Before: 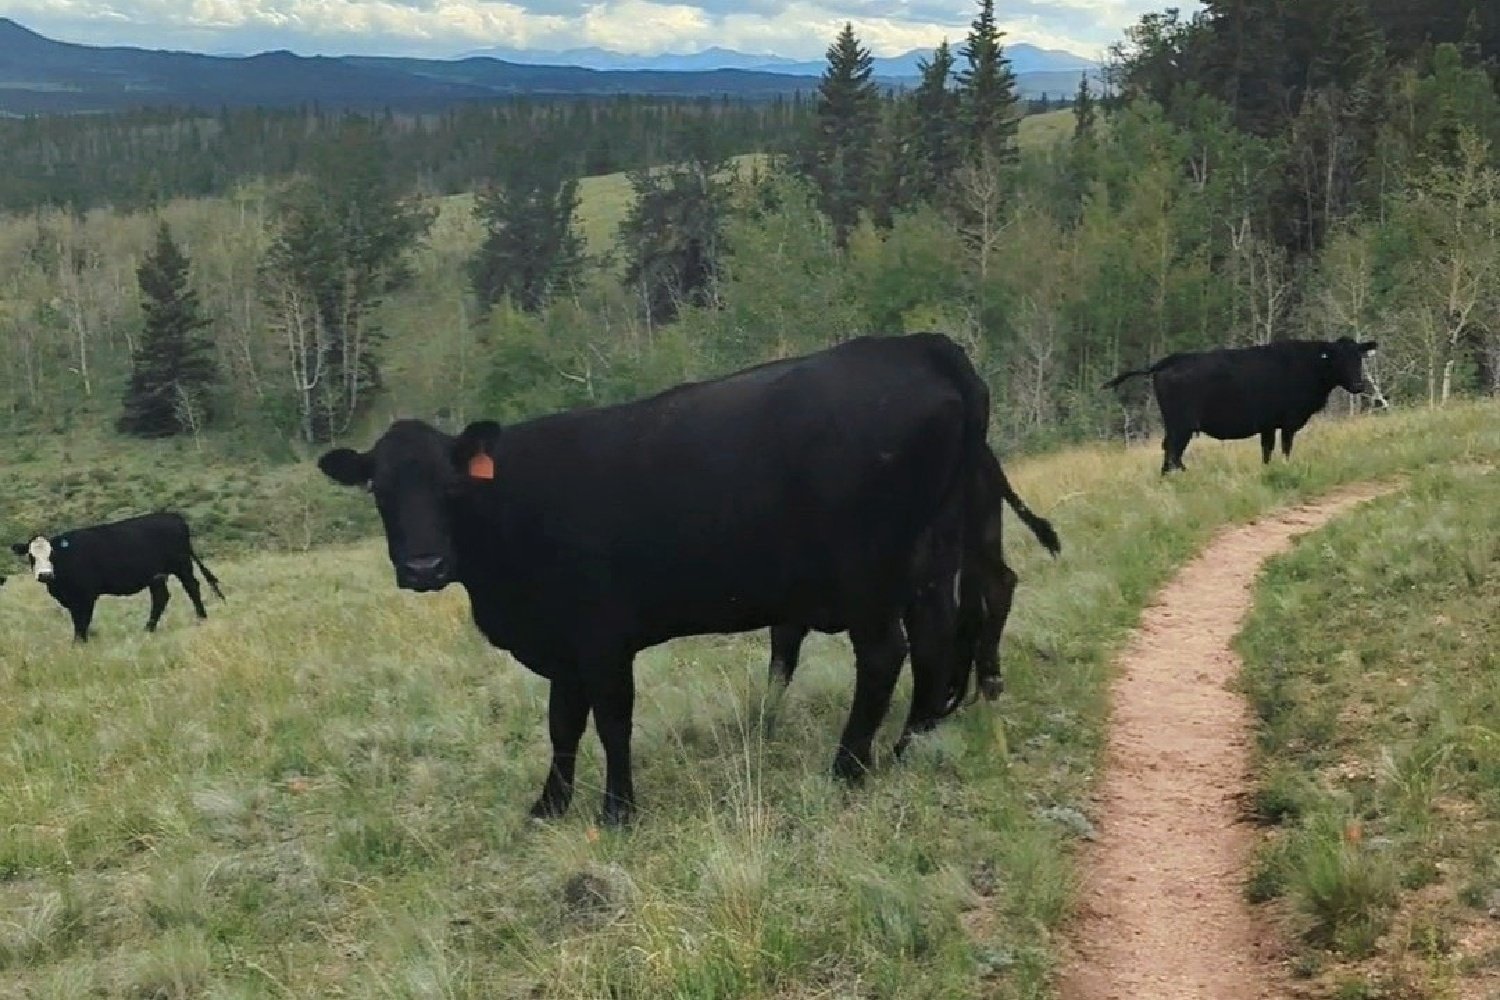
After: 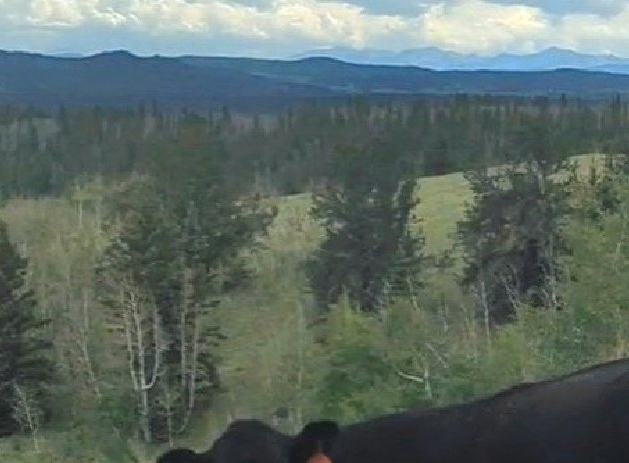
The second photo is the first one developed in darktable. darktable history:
crop and rotate: left 10.817%, top 0.062%, right 47.194%, bottom 53.626%
exposure: exposure 0.081 EV, compensate highlight preservation false
